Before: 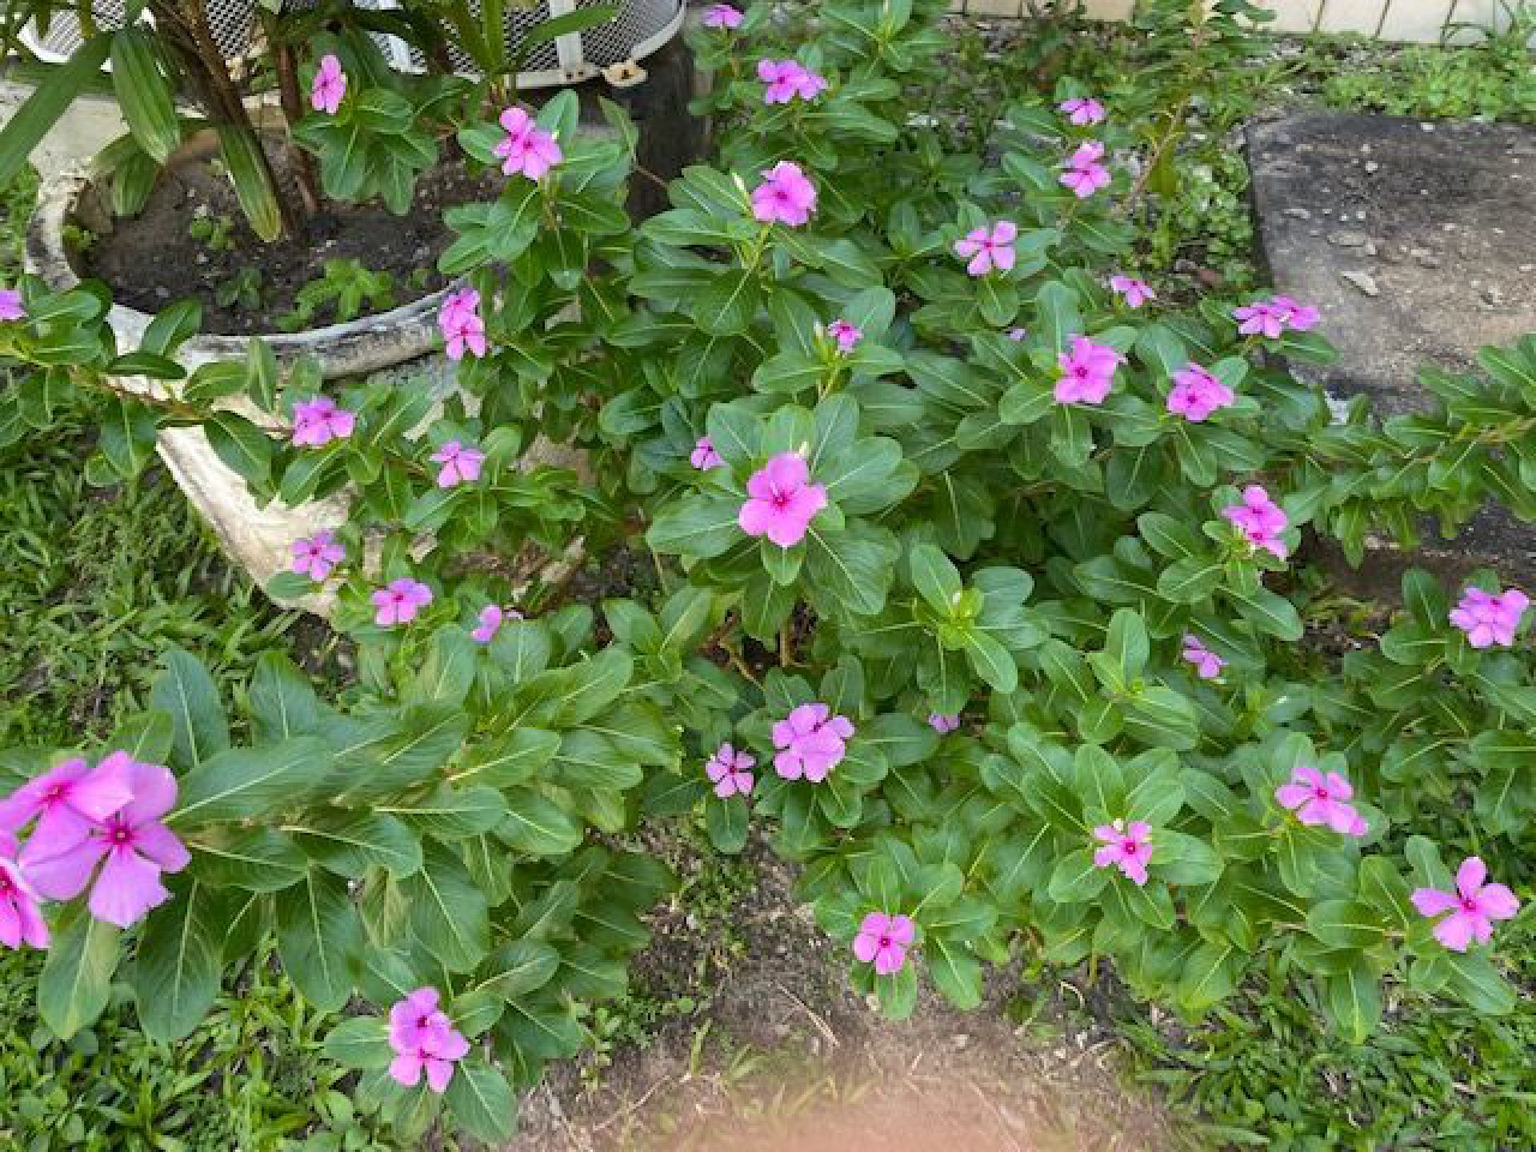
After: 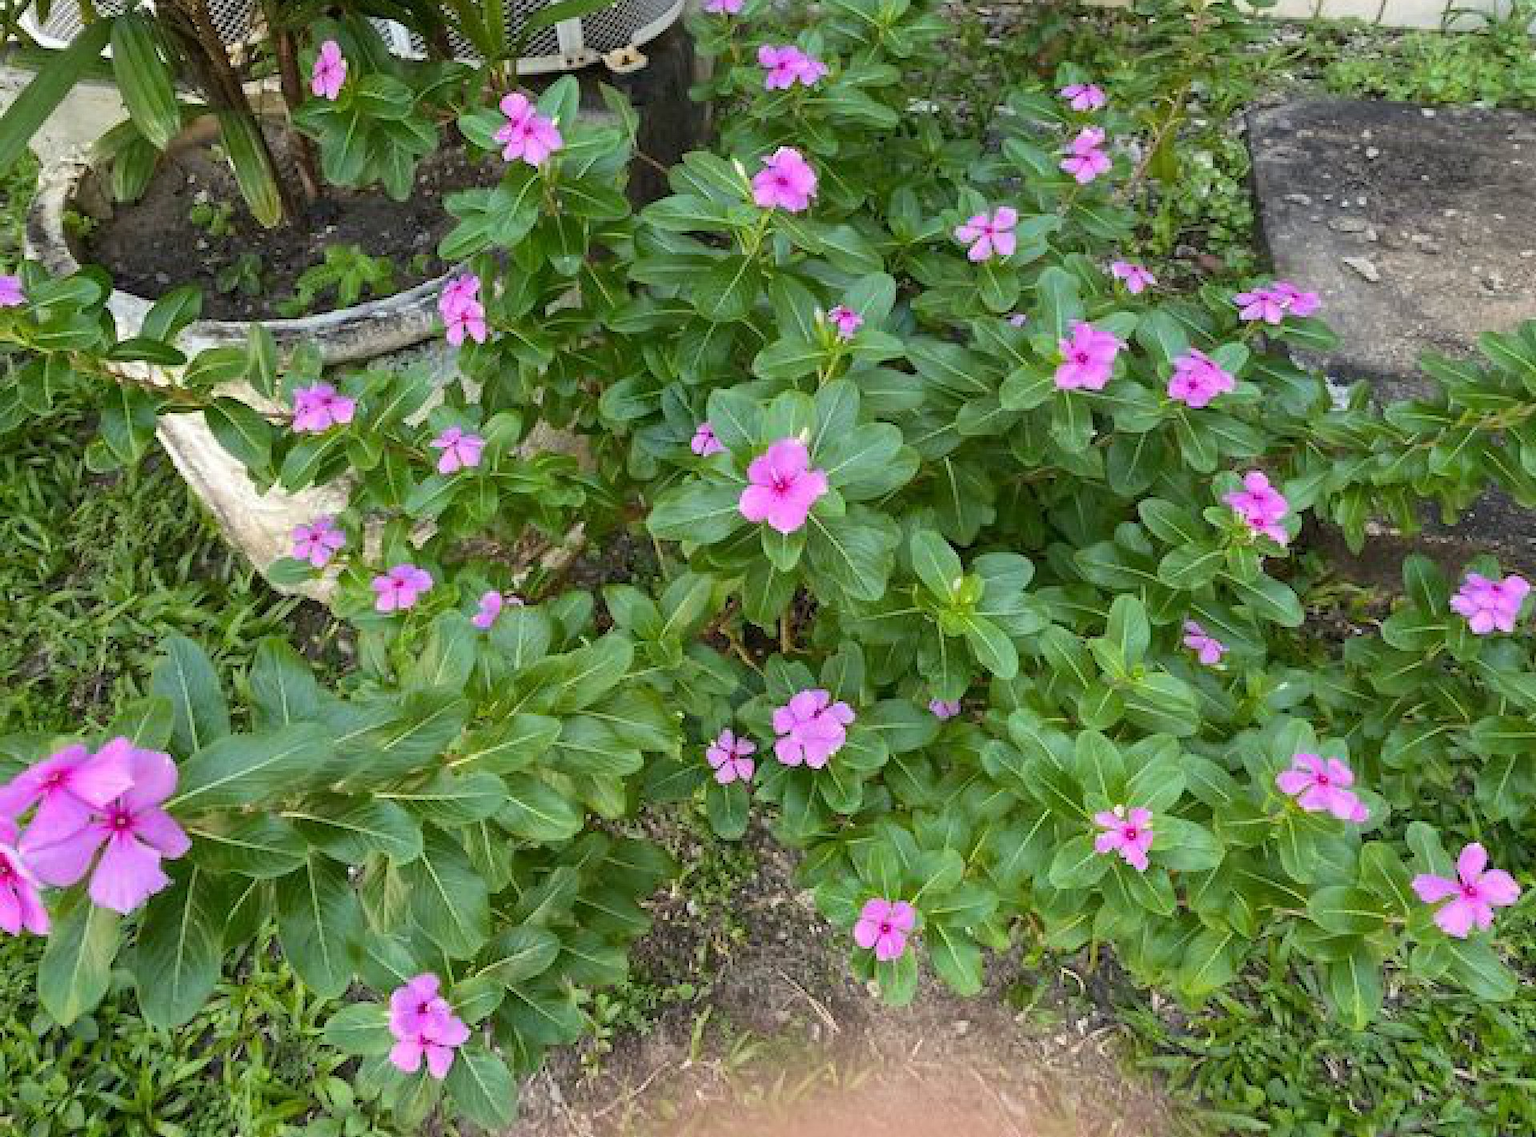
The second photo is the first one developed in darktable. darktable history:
crop: top 1.26%, right 0.032%
